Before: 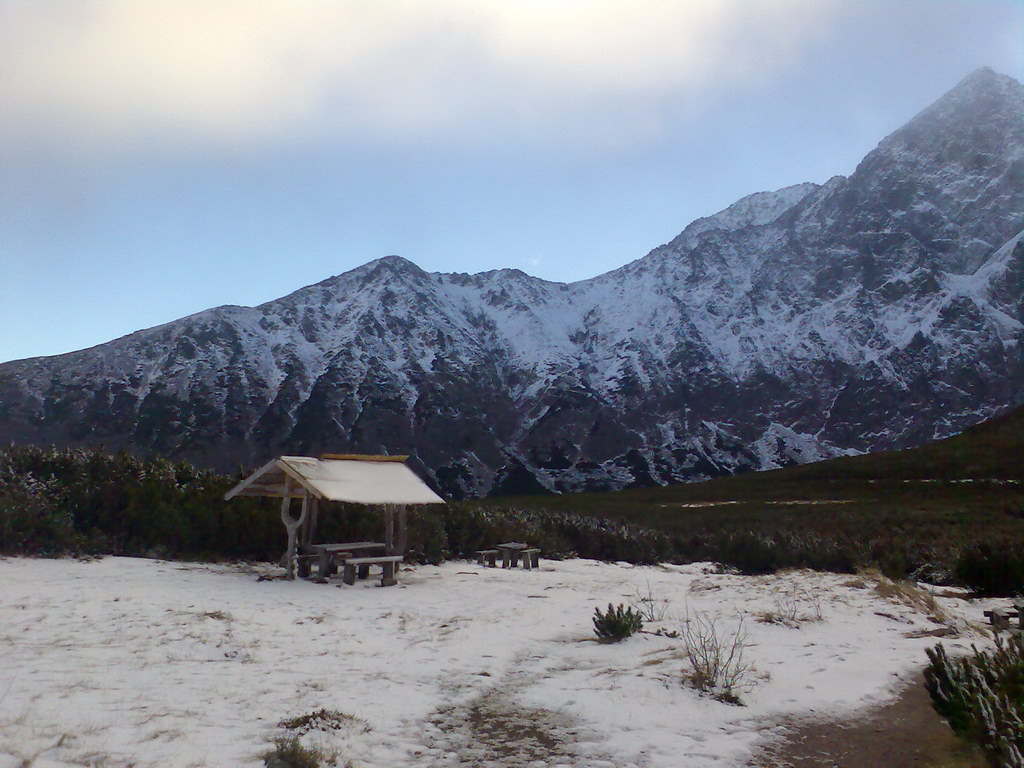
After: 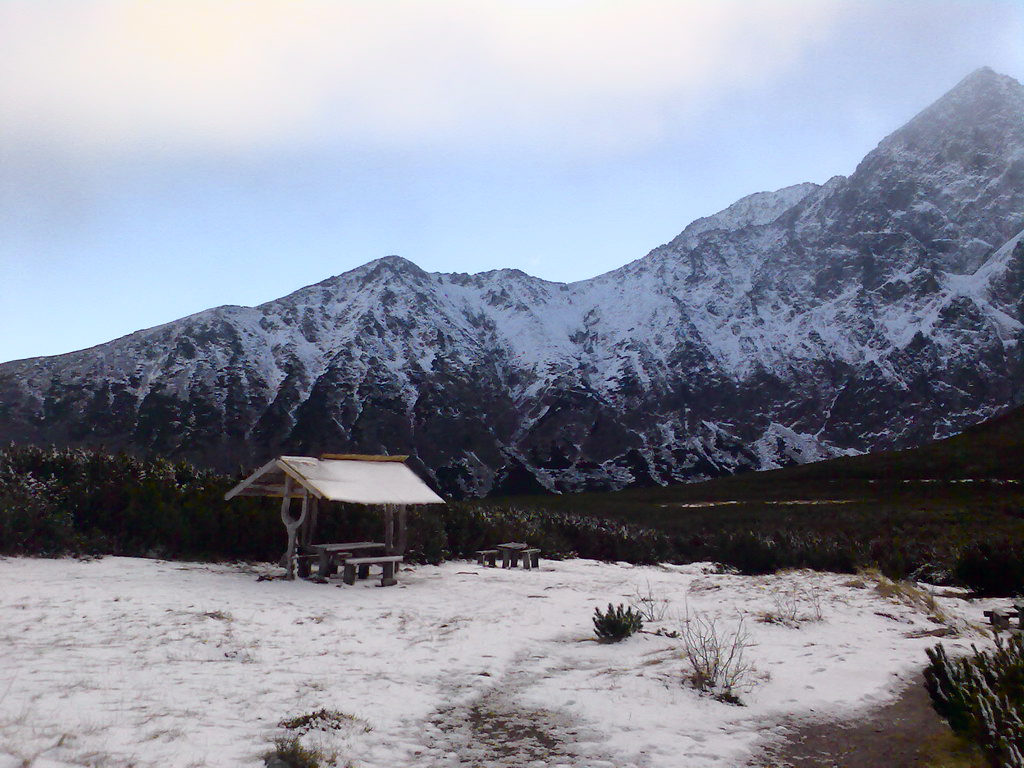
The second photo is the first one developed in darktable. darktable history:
tone curve: curves: ch0 [(0, 0) (0.105, 0.068) (0.195, 0.162) (0.283, 0.283) (0.384, 0.404) (0.485, 0.531) (0.638, 0.681) (0.795, 0.879) (1, 0.977)]; ch1 [(0, 0) (0.161, 0.092) (0.35, 0.33) (0.379, 0.401) (0.456, 0.469) (0.498, 0.503) (0.531, 0.537) (0.596, 0.621) (0.635, 0.671) (1, 1)]; ch2 [(0, 0) (0.371, 0.362) (0.437, 0.437) (0.483, 0.484) (0.53, 0.515) (0.56, 0.58) (0.622, 0.606) (1, 1)], color space Lab, independent channels, preserve colors none
